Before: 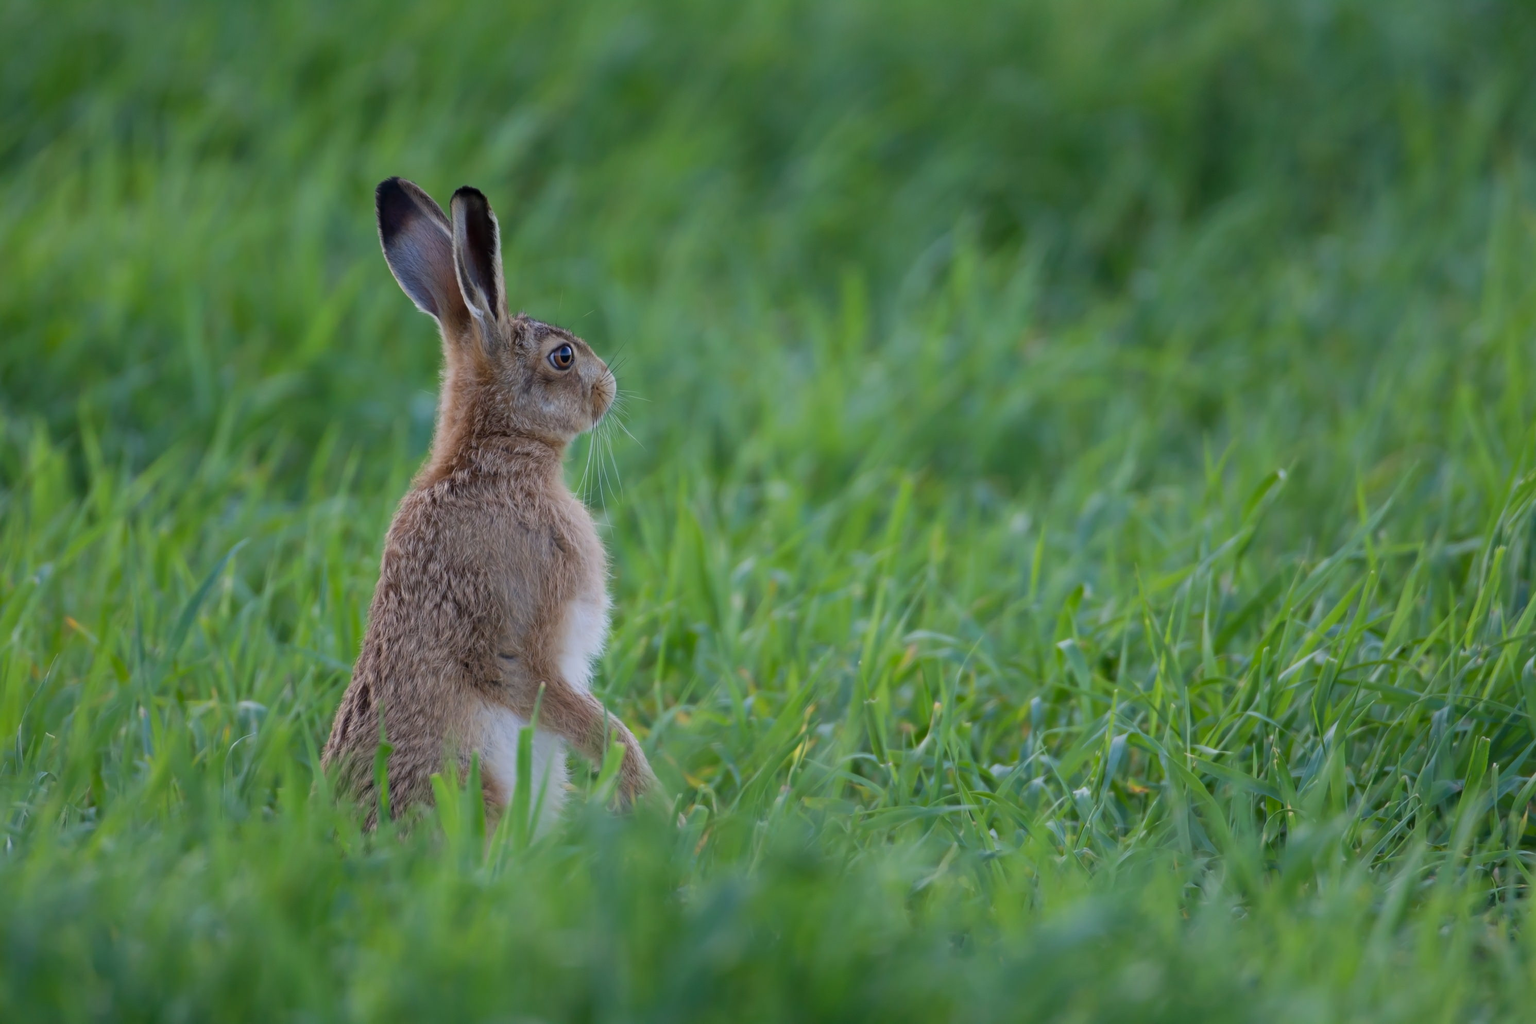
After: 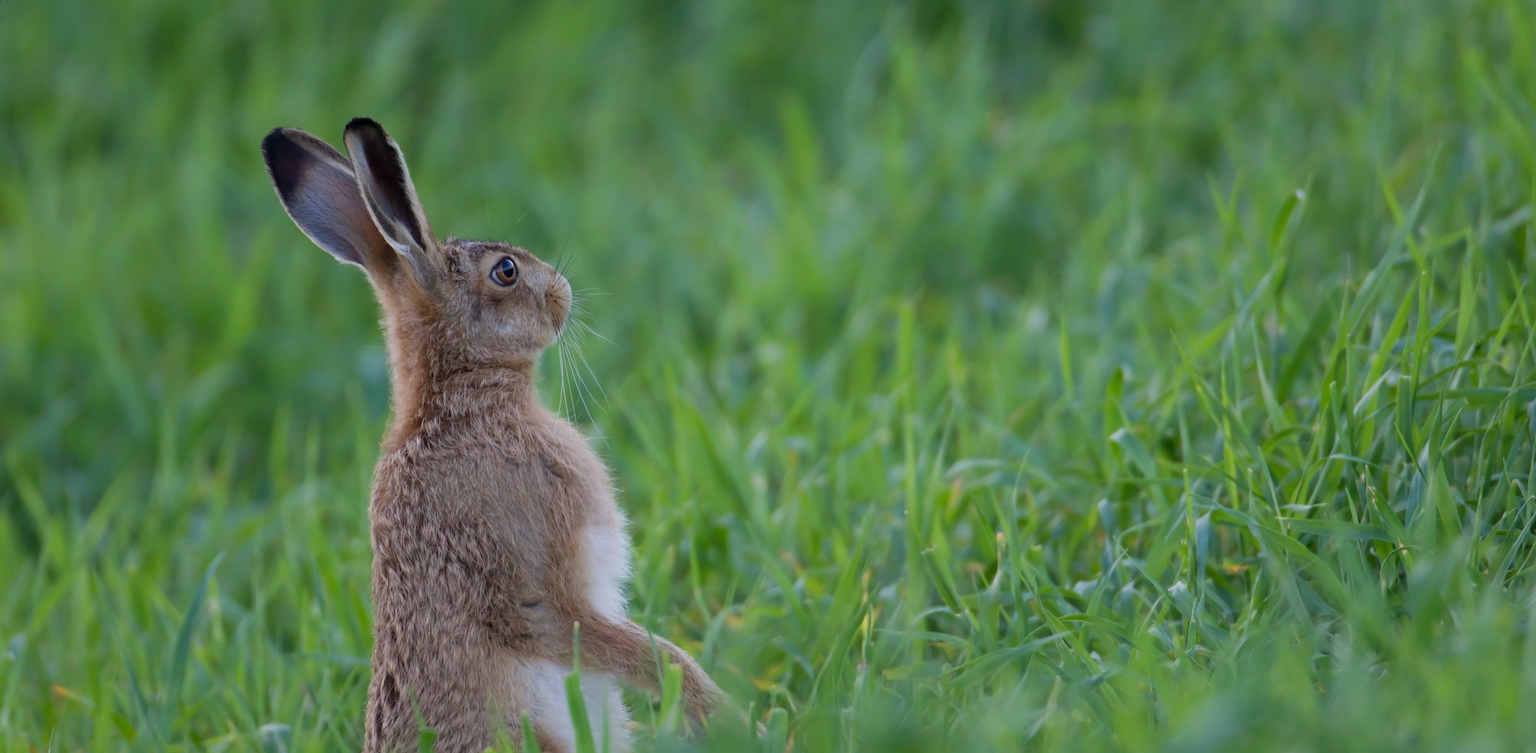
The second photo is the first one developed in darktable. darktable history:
rotate and perspective: rotation -14.8°, crop left 0.1, crop right 0.903, crop top 0.25, crop bottom 0.748
tone equalizer: on, module defaults
